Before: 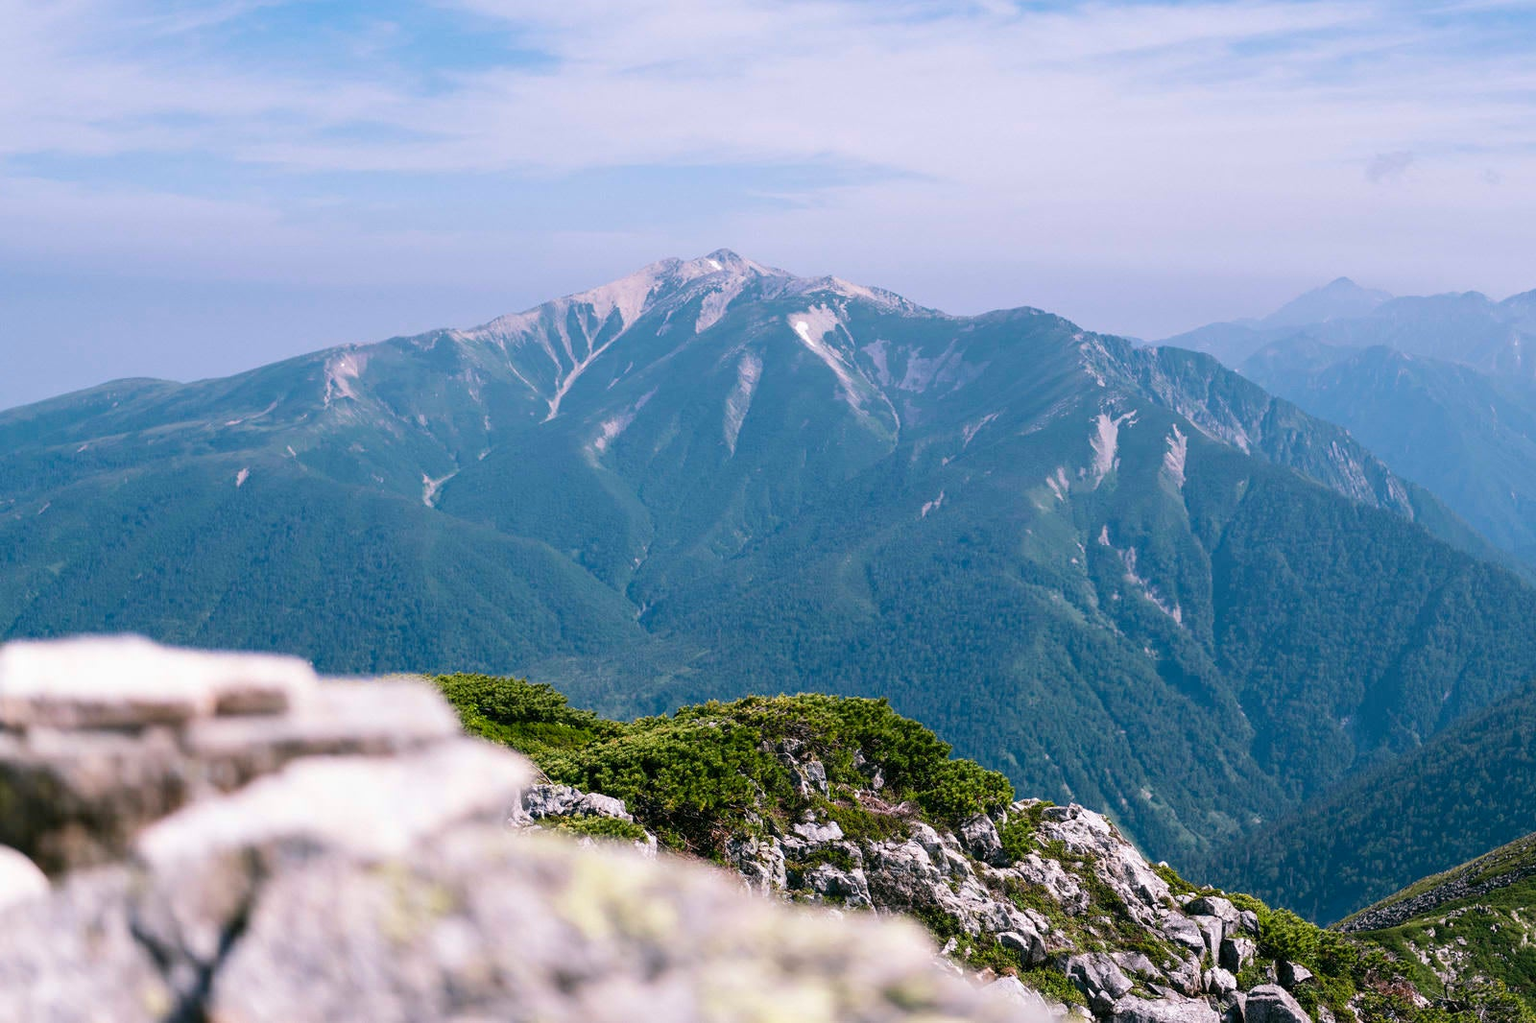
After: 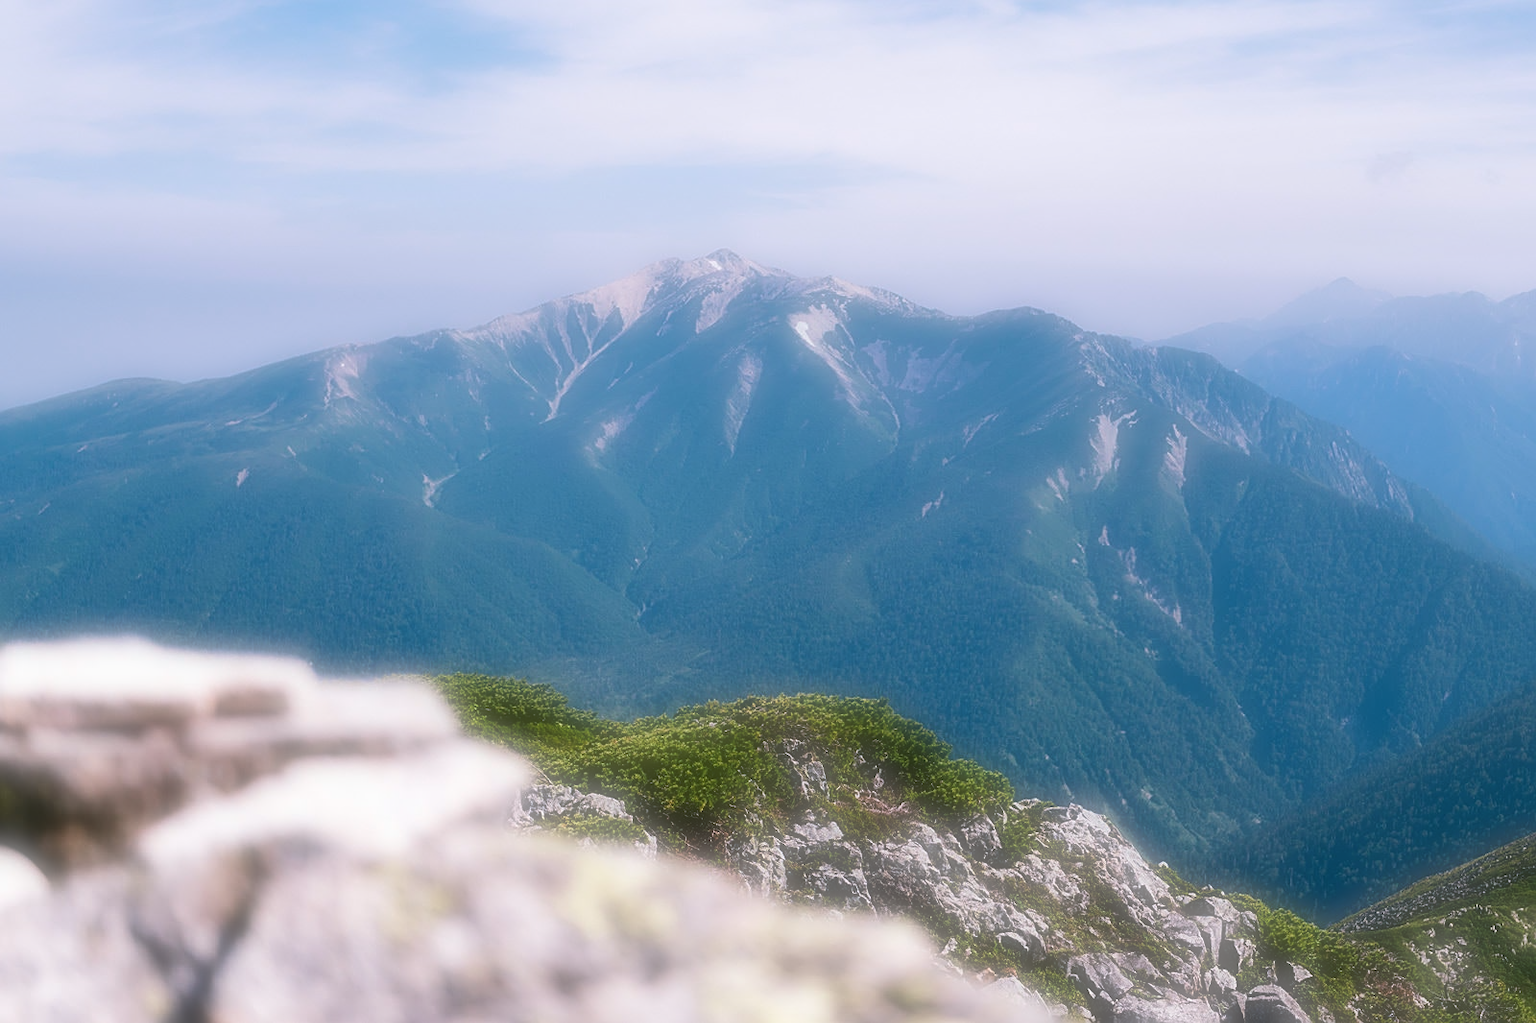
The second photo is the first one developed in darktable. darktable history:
sharpen: on, module defaults
soften: on, module defaults
